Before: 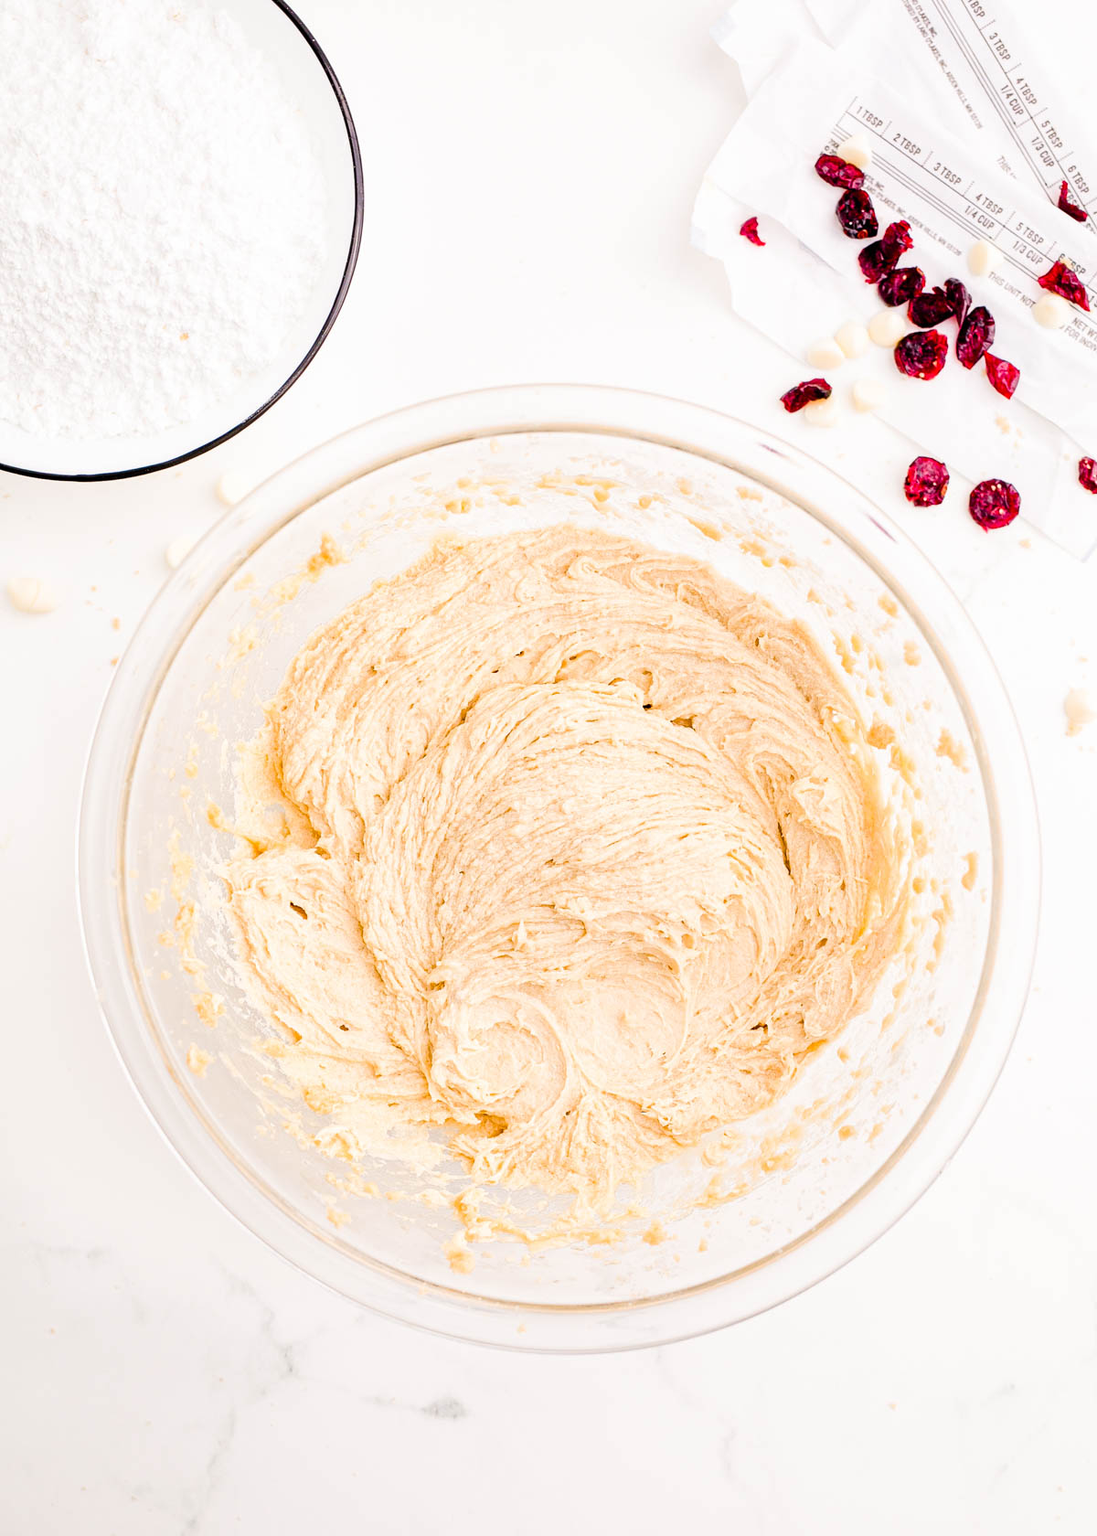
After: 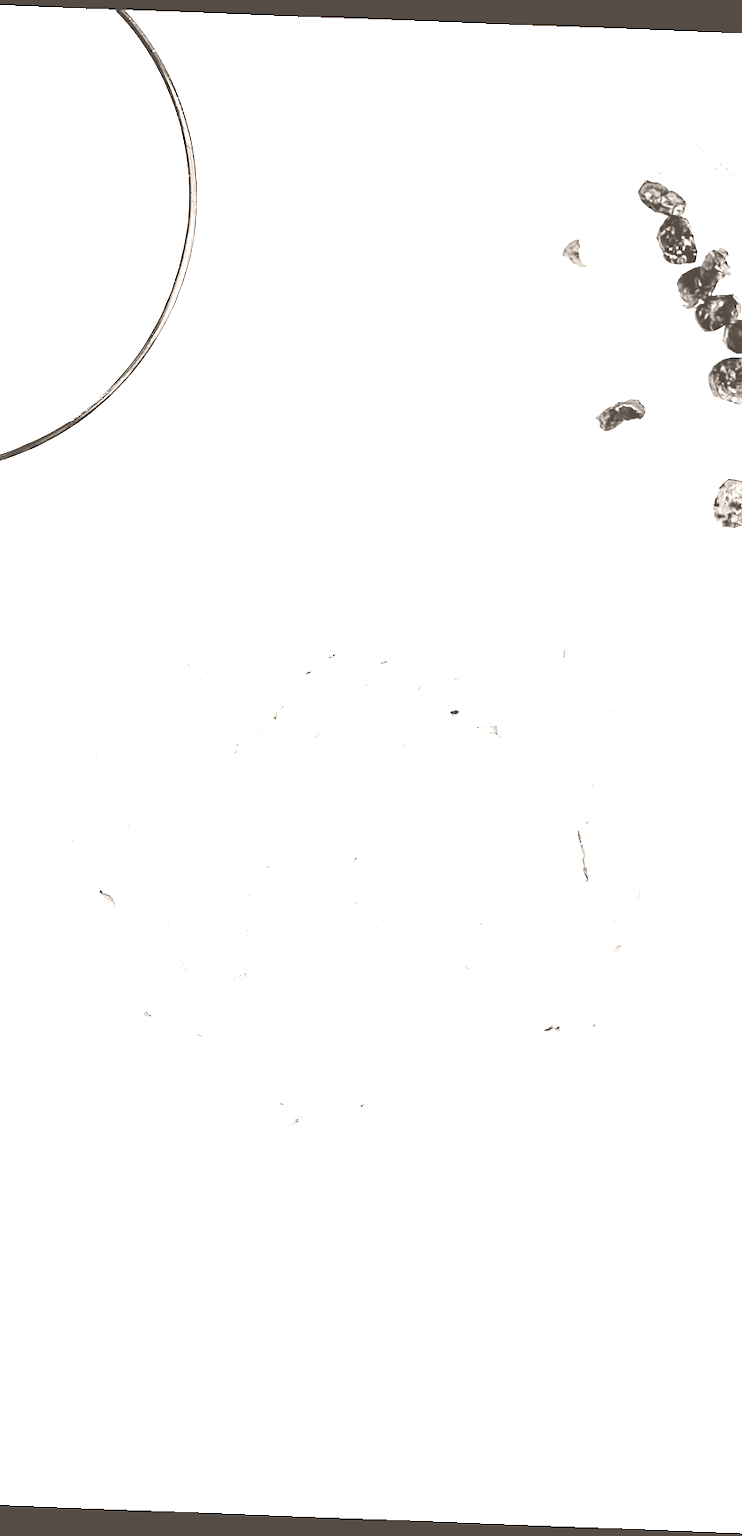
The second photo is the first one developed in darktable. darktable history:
contrast equalizer: octaves 7, y [[0.6 ×6], [0.55 ×6], [0 ×6], [0 ×6], [0 ×6]], mix 0.3
colorize: hue 34.49°, saturation 35.33%, source mix 100%, lightness 55%, version 1
rotate and perspective: rotation 2.17°, automatic cropping off
tone curve: curves: ch0 [(0, 0.013) (0.137, 0.121) (0.326, 0.386) (0.489, 0.573) (0.663, 0.749) (0.854, 0.897) (1, 0.974)]; ch1 [(0, 0) (0.366, 0.367) (0.475, 0.453) (0.494, 0.493) (0.504, 0.497) (0.544, 0.579) (0.562, 0.619) (0.622, 0.694) (1, 1)]; ch2 [(0, 0) (0.333, 0.346) (0.375, 0.375) (0.424, 0.43) (0.476, 0.492) (0.502, 0.503) (0.533, 0.541) (0.572, 0.615) (0.605, 0.656) (0.641, 0.709) (1, 1)], color space Lab, independent channels, preserve colors none
crop and rotate: left 18.442%, right 15.508%
